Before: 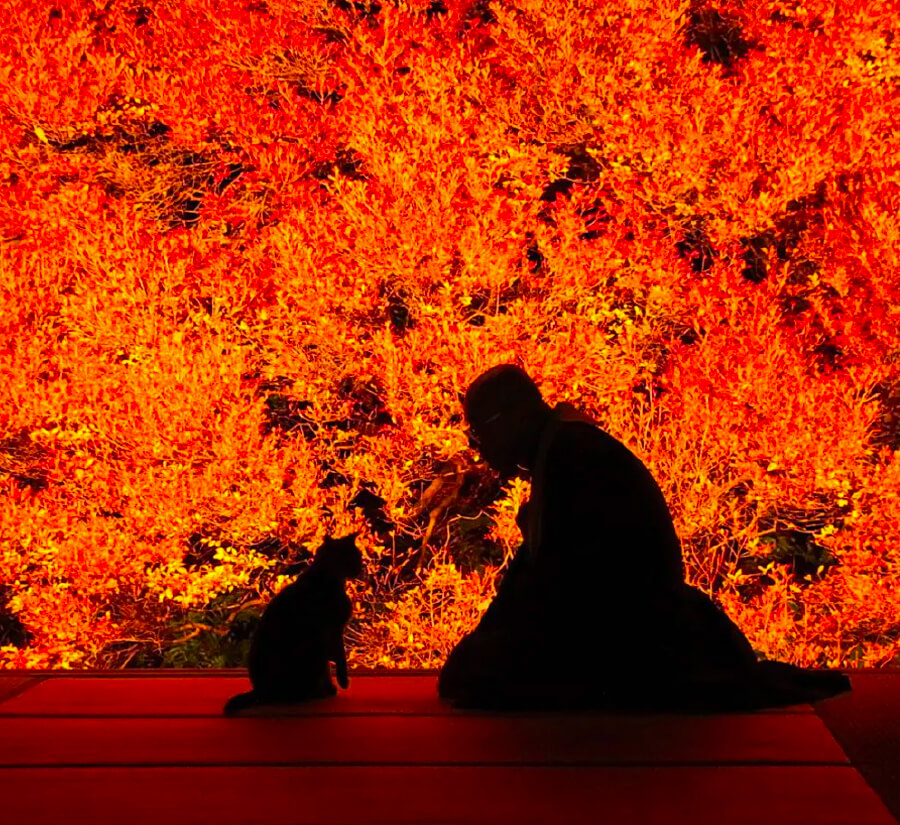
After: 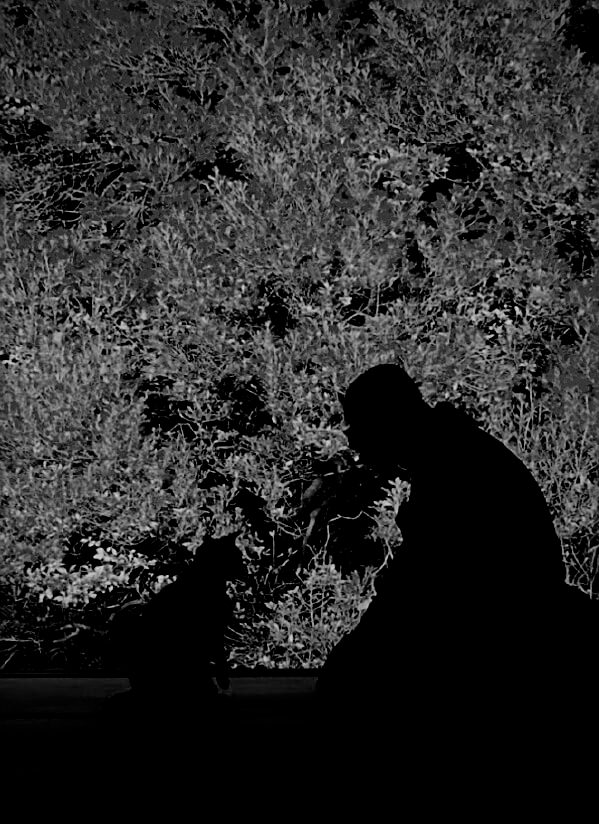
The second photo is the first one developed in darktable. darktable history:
crop and rotate: left 13.342%, right 19.991%
exposure: compensate highlight preservation false
sharpen: on, module defaults
tone equalizer: -8 EV -0.417 EV, -7 EV -0.389 EV, -6 EV -0.333 EV, -5 EV -0.222 EV, -3 EV 0.222 EV, -2 EV 0.333 EV, -1 EV 0.389 EV, +0 EV 0.417 EV, edges refinement/feathering 500, mask exposure compensation -1.57 EV, preserve details no
vignetting: fall-off start 67.15%, brightness -0.442, saturation -0.691, width/height ratio 1.011, unbound false
filmic rgb: black relative exposure -2.85 EV, white relative exposure 4.56 EV, hardness 1.77, contrast 1.25, preserve chrominance no, color science v5 (2021)
contrast brightness saturation: contrast -0.03, brightness -0.59, saturation -1
